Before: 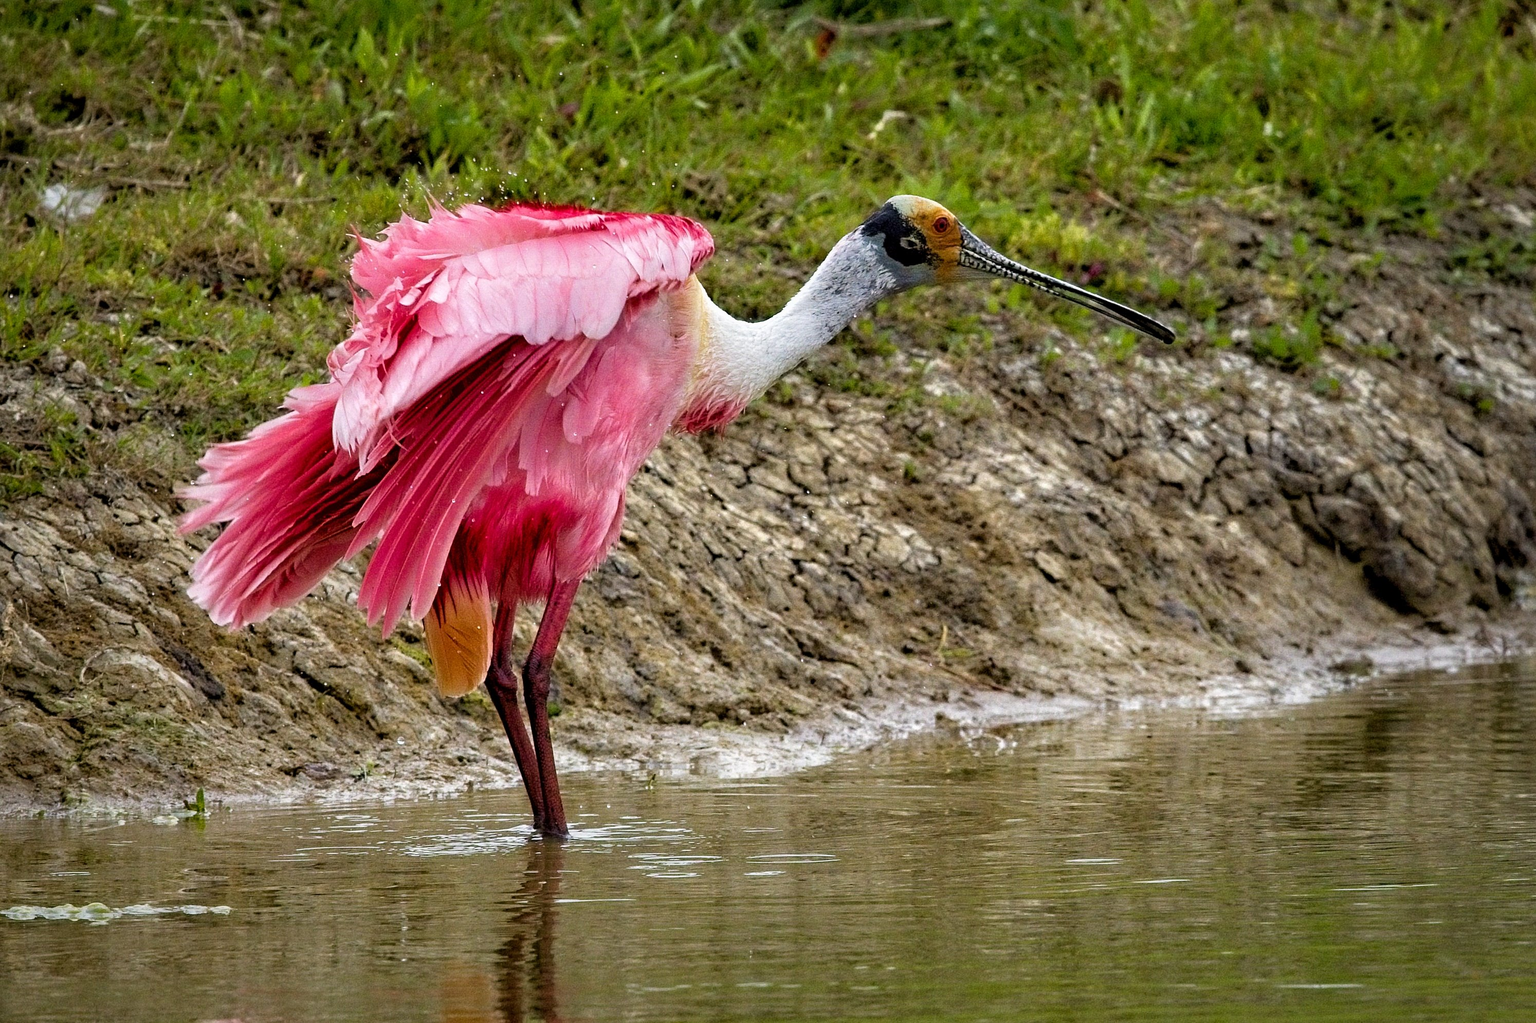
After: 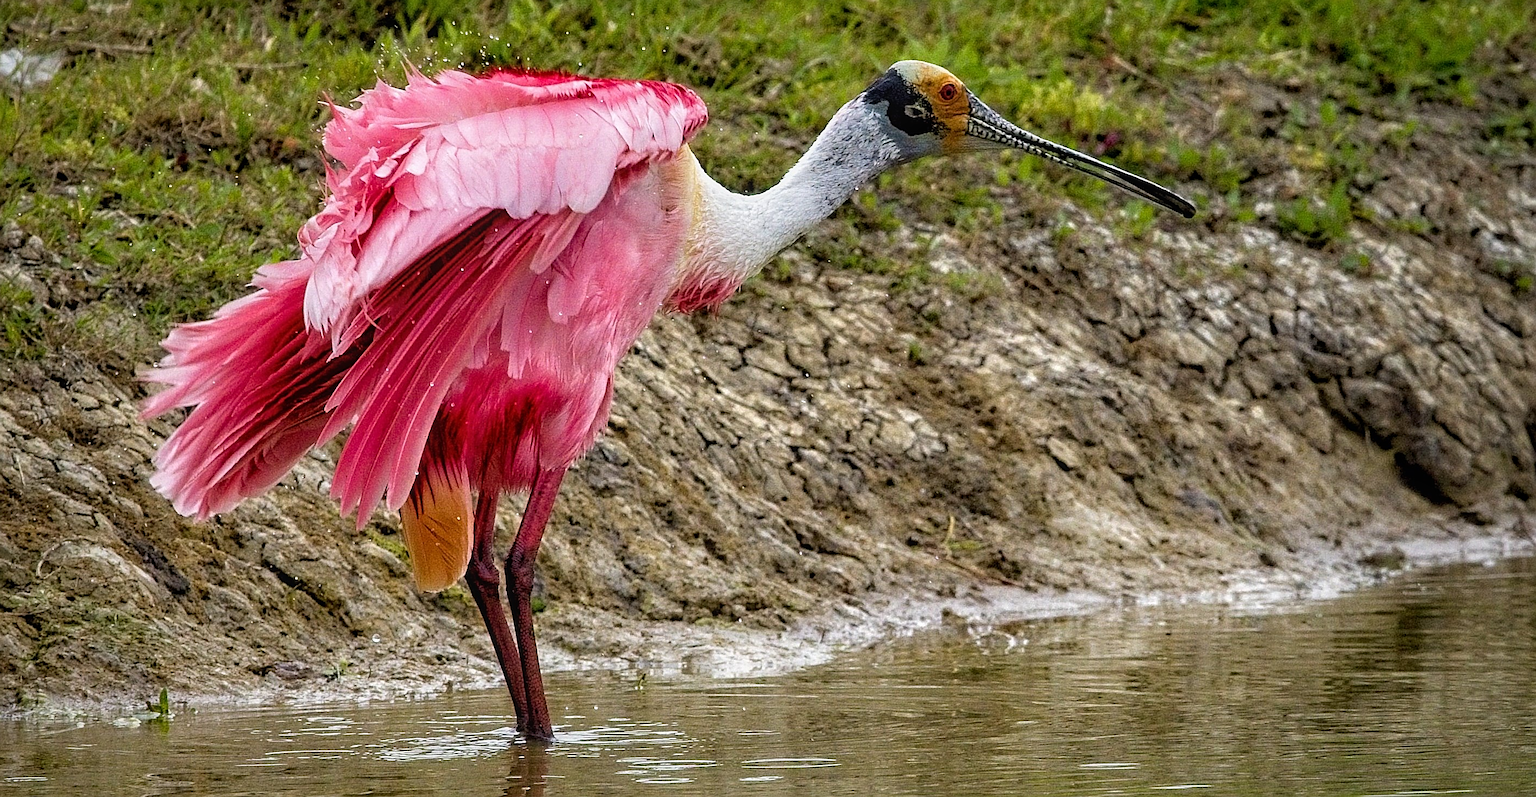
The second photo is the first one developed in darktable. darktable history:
local contrast: detail 109%
crop and rotate: left 3.009%, top 13.55%, right 2.513%, bottom 12.785%
sharpen: on, module defaults
